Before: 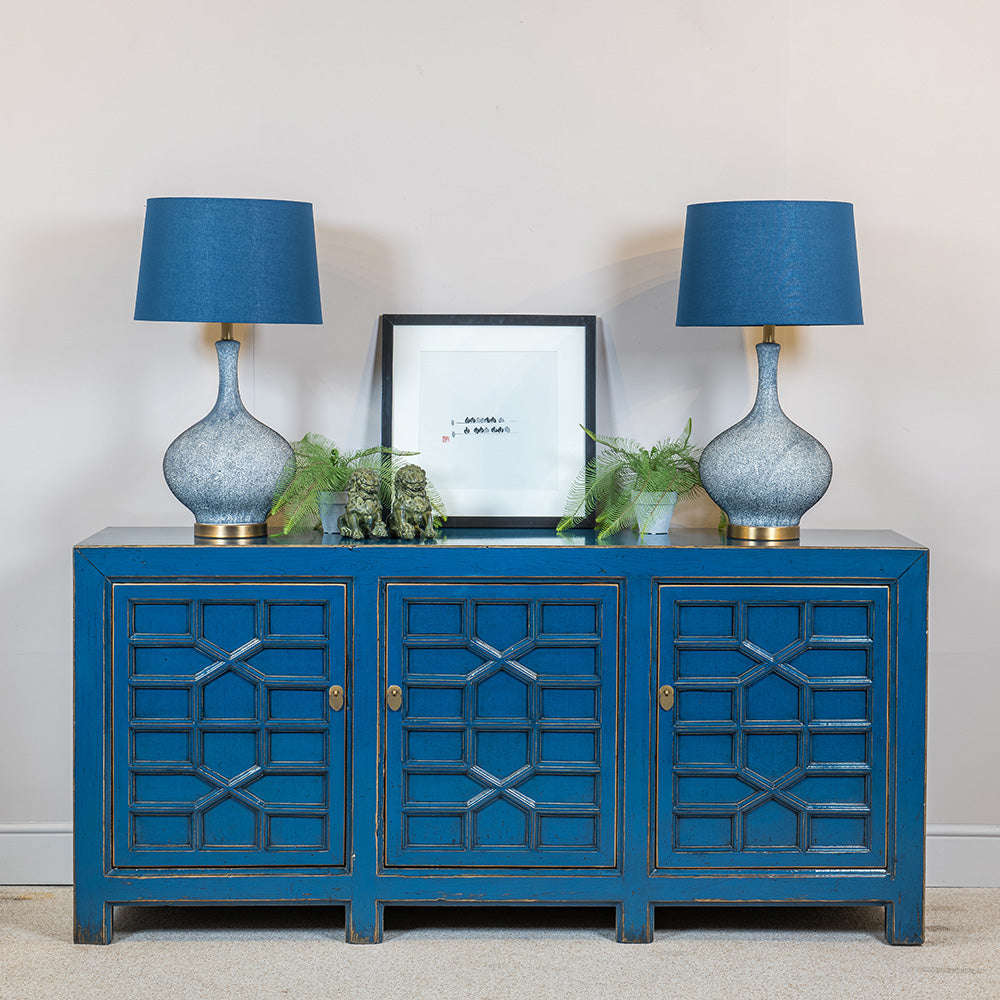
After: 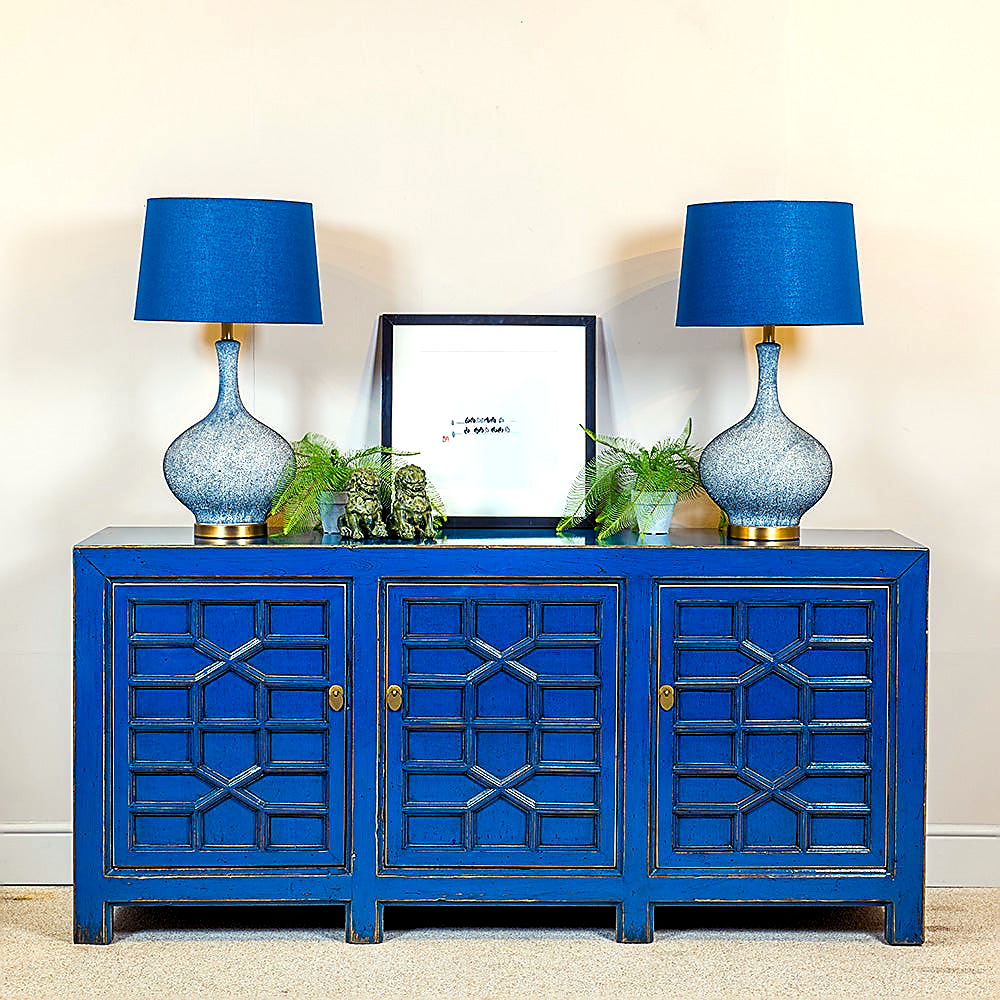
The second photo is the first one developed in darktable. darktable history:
sharpen: radius 1.4, amount 1.25, threshold 0.7
contrast brightness saturation: contrast 0.09, saturation 0.28
color balance rgb: shadows lift › luminance -21.66%, shadows lift › chroma 6.57%, shadows lift › hue 270°, power › chroma 0.68%, power › hue 60°, highlights gain › luminance 6.08%, highlights gain › chroma 1.33%, highlights gain › hue 90°, global offset › luminance -0.87%, perceptual saturation grading › global saturation 26.86%, perceptual saturation grading › highlights -28.39%, perceptual saturation grading › mid-tones 15.22%, perceptual saturation grading › shadows 33.98%, perceptual brilliance grading › highlights 10%, perceptual brilliance grading › mid-tones 5%
